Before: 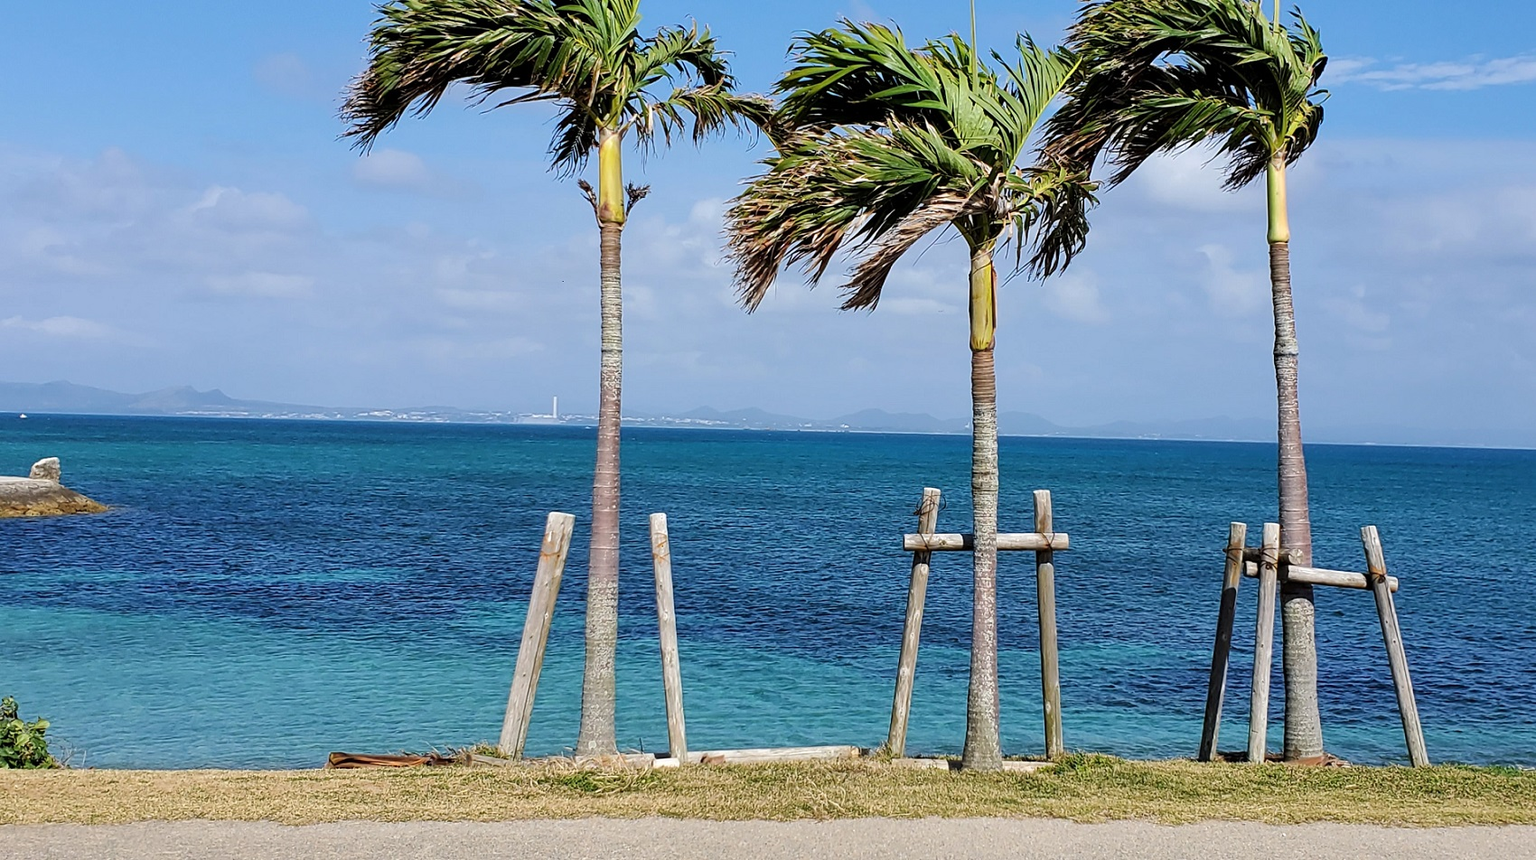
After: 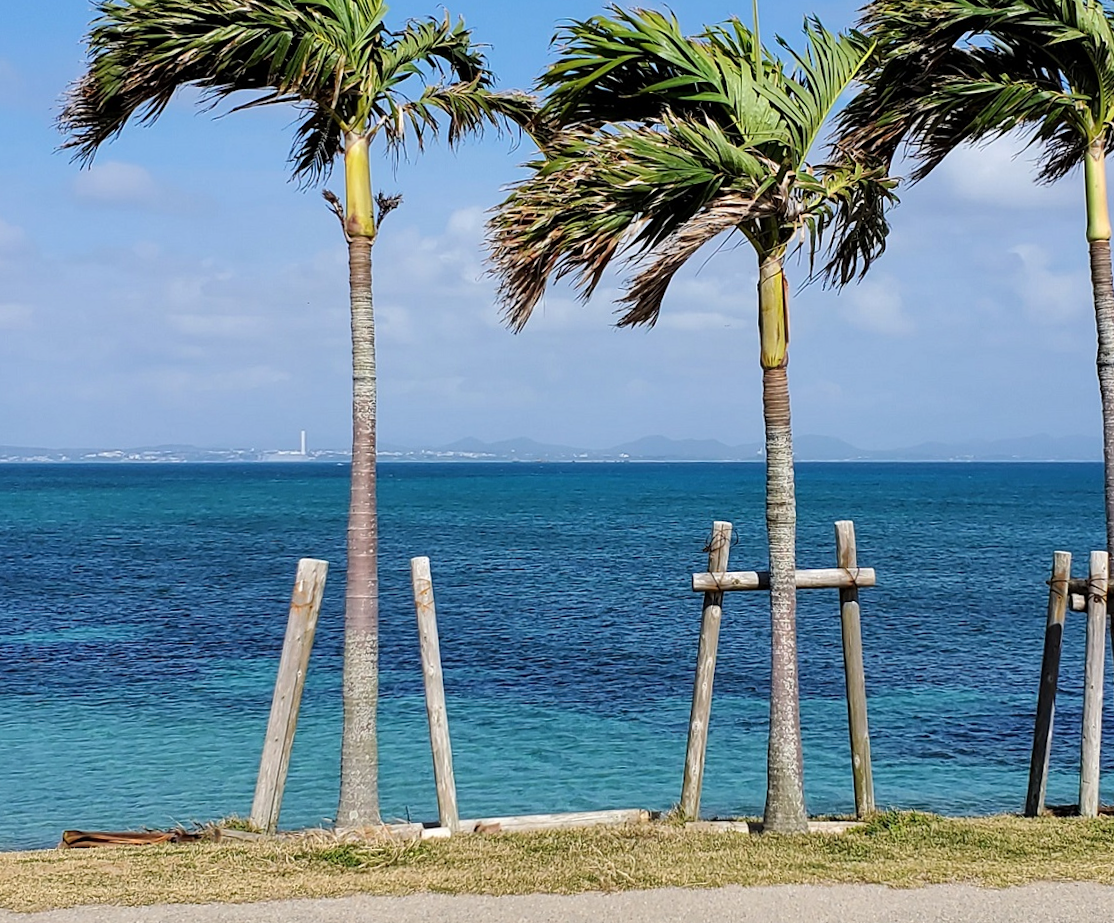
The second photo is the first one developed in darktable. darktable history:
crop and rotate: left 17.732%, right 15.423%
tone equalizer: -8 EV 0.06 EV, smoothing diameter 25%, edges refinement/feathering 10, preserve details guided filter
rotate and perspective: rotation -1.42°, crop left 0.016, crop right 0.984, crop top 0.035, crop bottom 0.965
